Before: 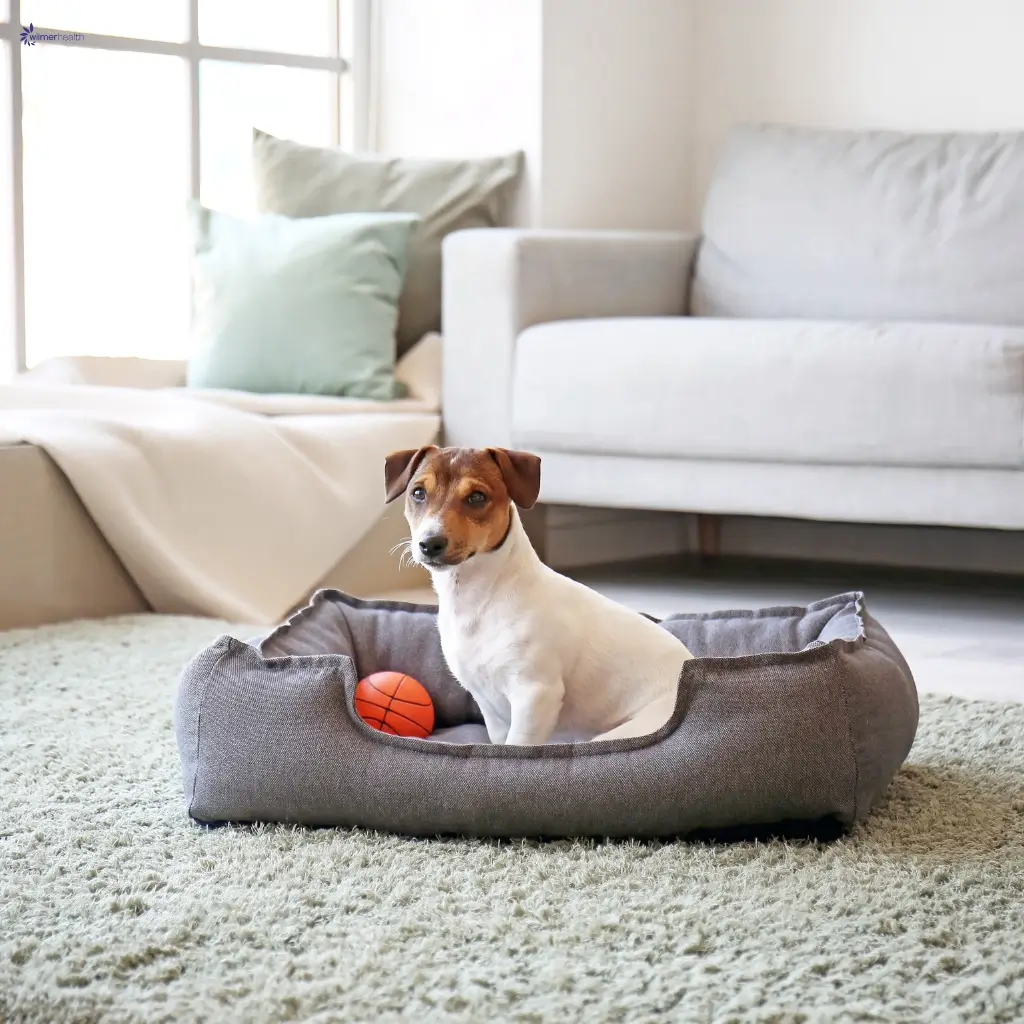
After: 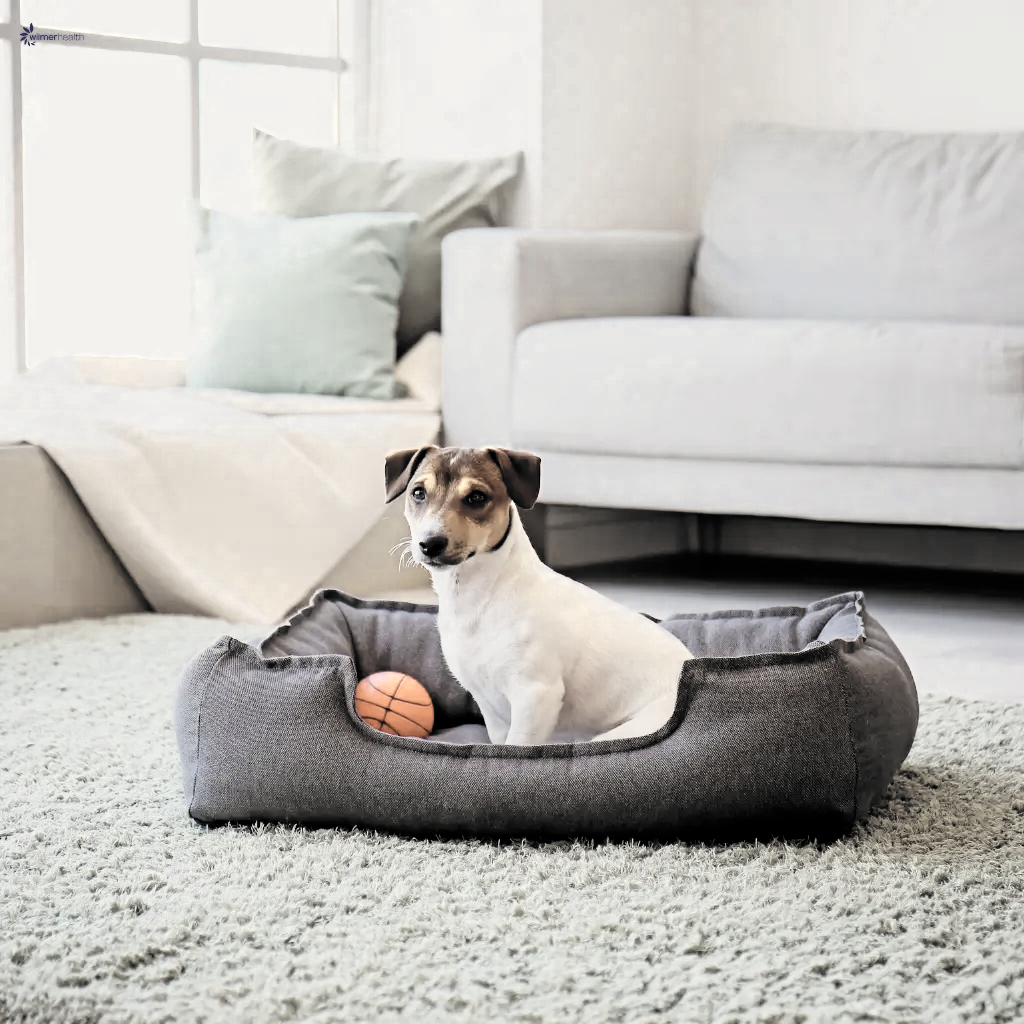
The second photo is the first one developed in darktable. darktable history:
color zones: curves: ch0 [(0.25, 0.667) (0.758, 0.368)]; ch1 [(0.215, 0.245) (0.761, 0.373)]; ch2 [(0.247, 0.554) (0.761, 0.436)]
color correction: highlights b* 3.01
filmic rgb: black relative exposure -5.13 EV, white relative exposure 3.51 EV, hardness 3.16, contrast 1.4, highlights saturation mix -49.49%, color science v6 (2022)
